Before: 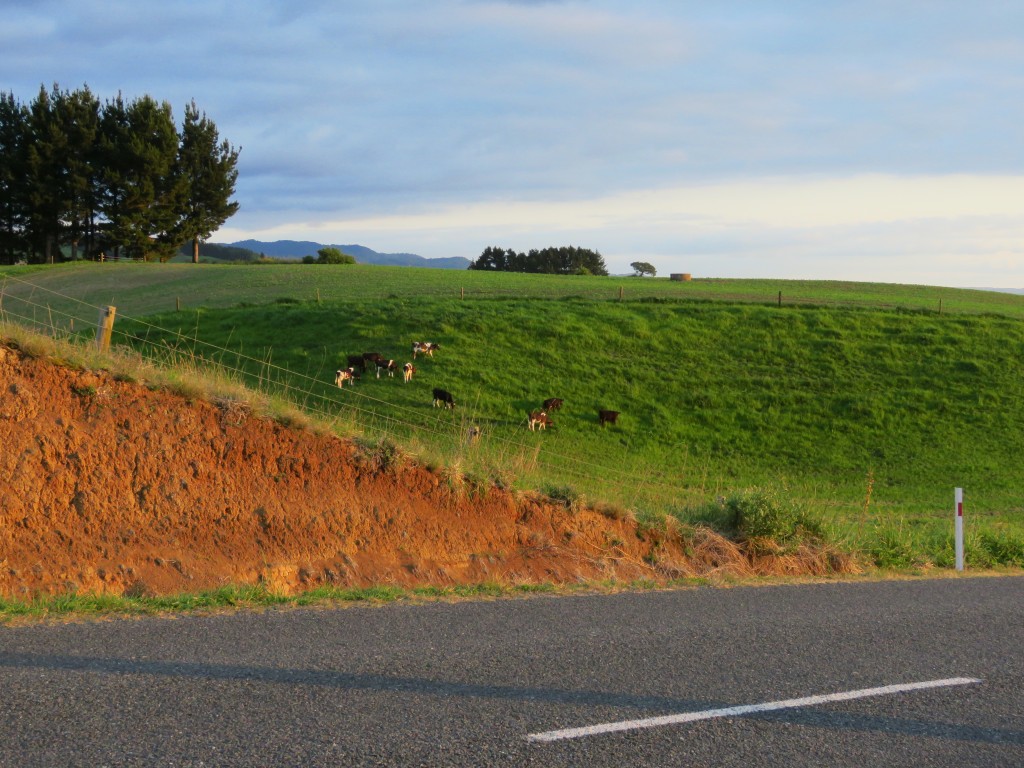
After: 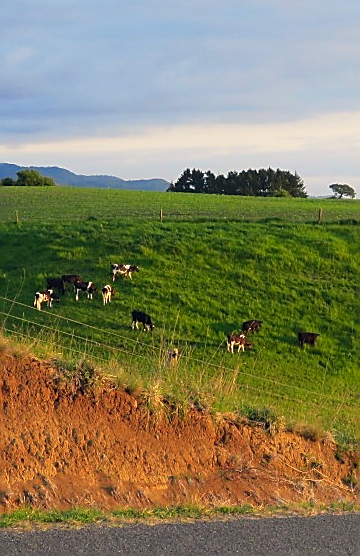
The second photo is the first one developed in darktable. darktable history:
crop and rotate: left 29.476%, top 10.214%, right 35.32%, bottom 17.333%
color balance rgb: shadows lift › hue 87.51°, highlights gain › chroma 1.62%, highlights gain › hue 55.1°, global offset › chroma 0.06%, global offset › hue 253.66°, linear chroma grading › global chroma 0.5%, perceptual saturation grading › global saturation 16.38%
sharpen: radius 1.4, amount 1.25, threshold 0.7
color zones: curves: ch0 [(0, 0.558) (0.143, 0.559) (0.286, 0.529) (0.429, 0.505) (0.571, 0.5) (0.714, 0.5) (0.857, 0.5) (1, 0.558)]; ch1 [(0, 0.469) (0.01, 0.469) (0.12, 0.446) (0.248, 0.469) (0.5, 0.5) (0.748, 0.5) (0.99, 0.469) (1, 0.469)]
